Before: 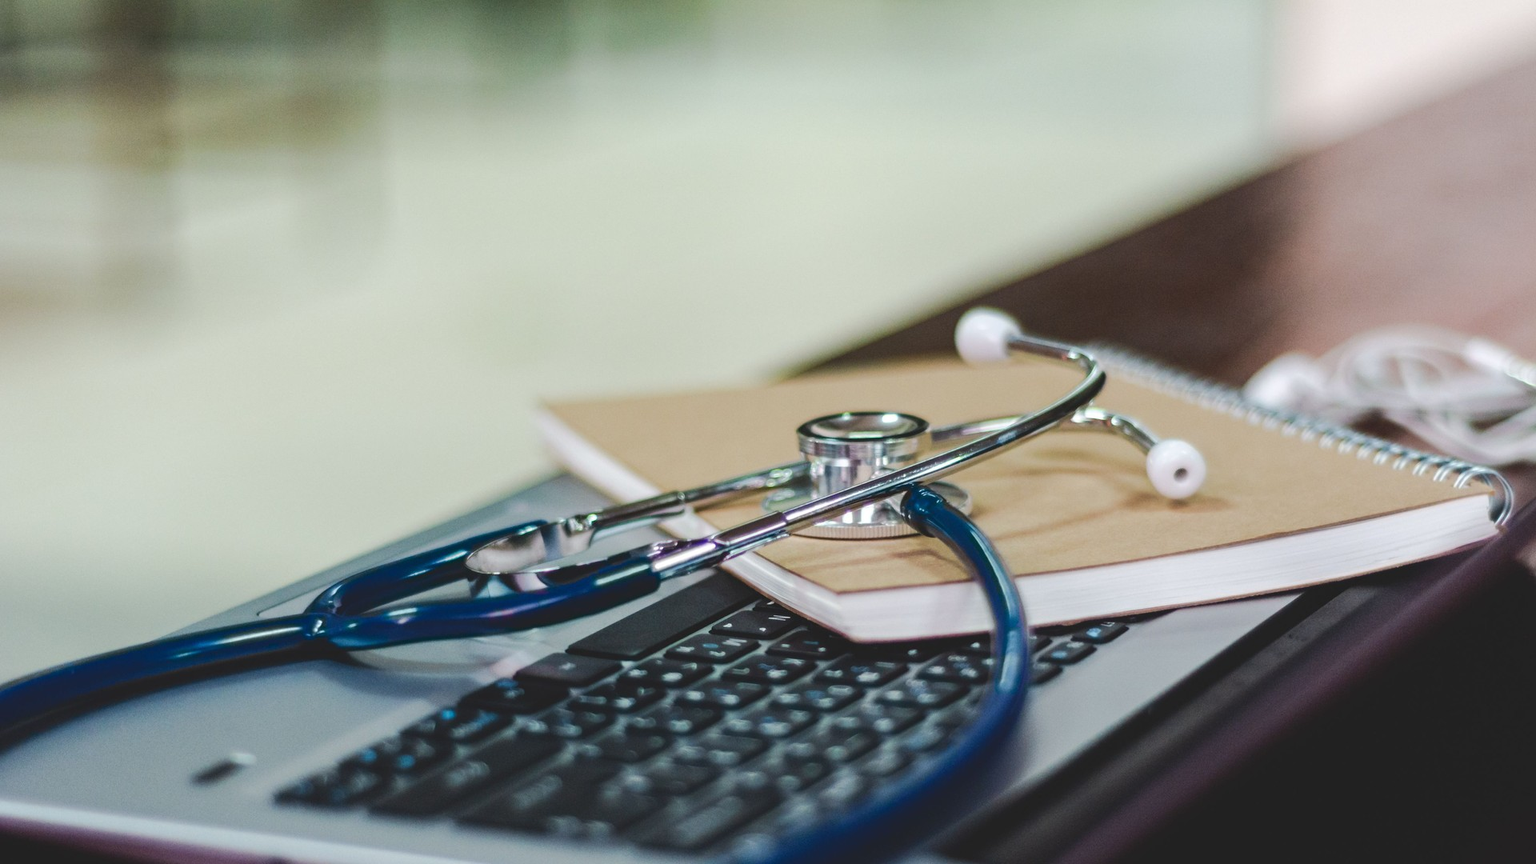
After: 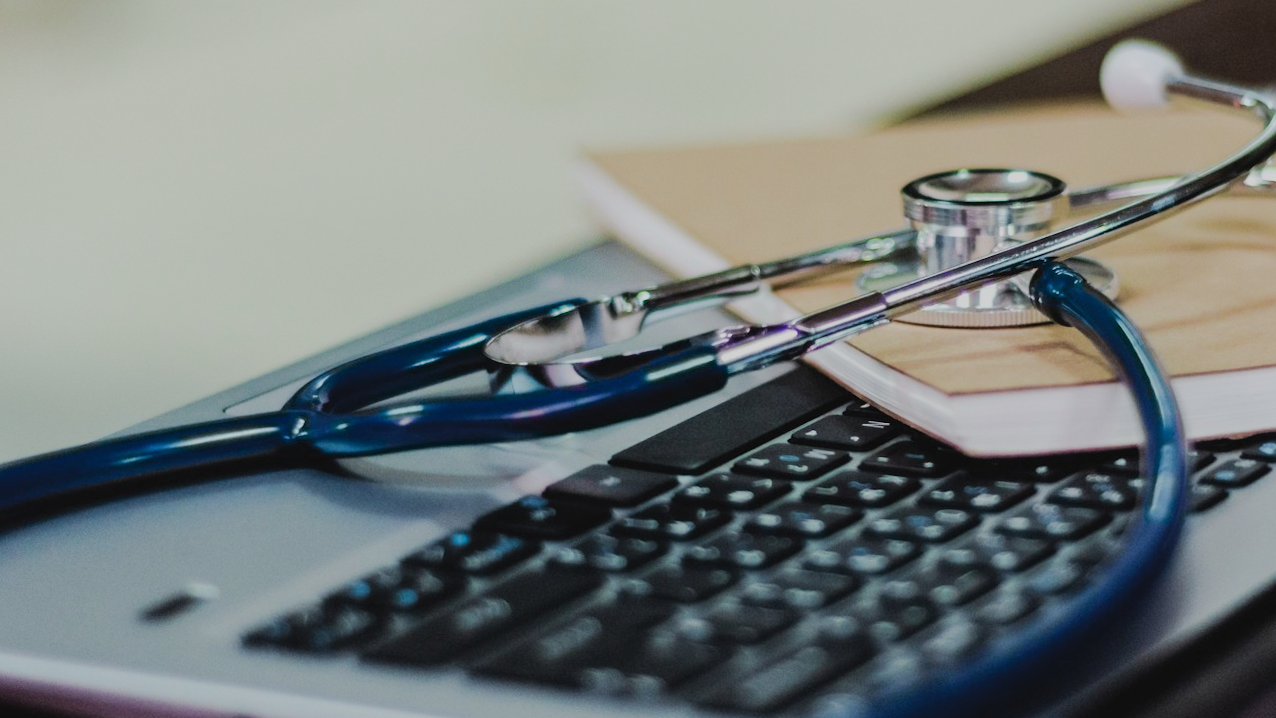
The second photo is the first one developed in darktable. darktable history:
crop and rotate: angle -0.82°, left 3.85%, top 31.828%, right 27.992%
filmic rgb: black relative exposure -9.22 EV, white relative exposure 6.77 EV, hardness 3.07, contrast 1.05
